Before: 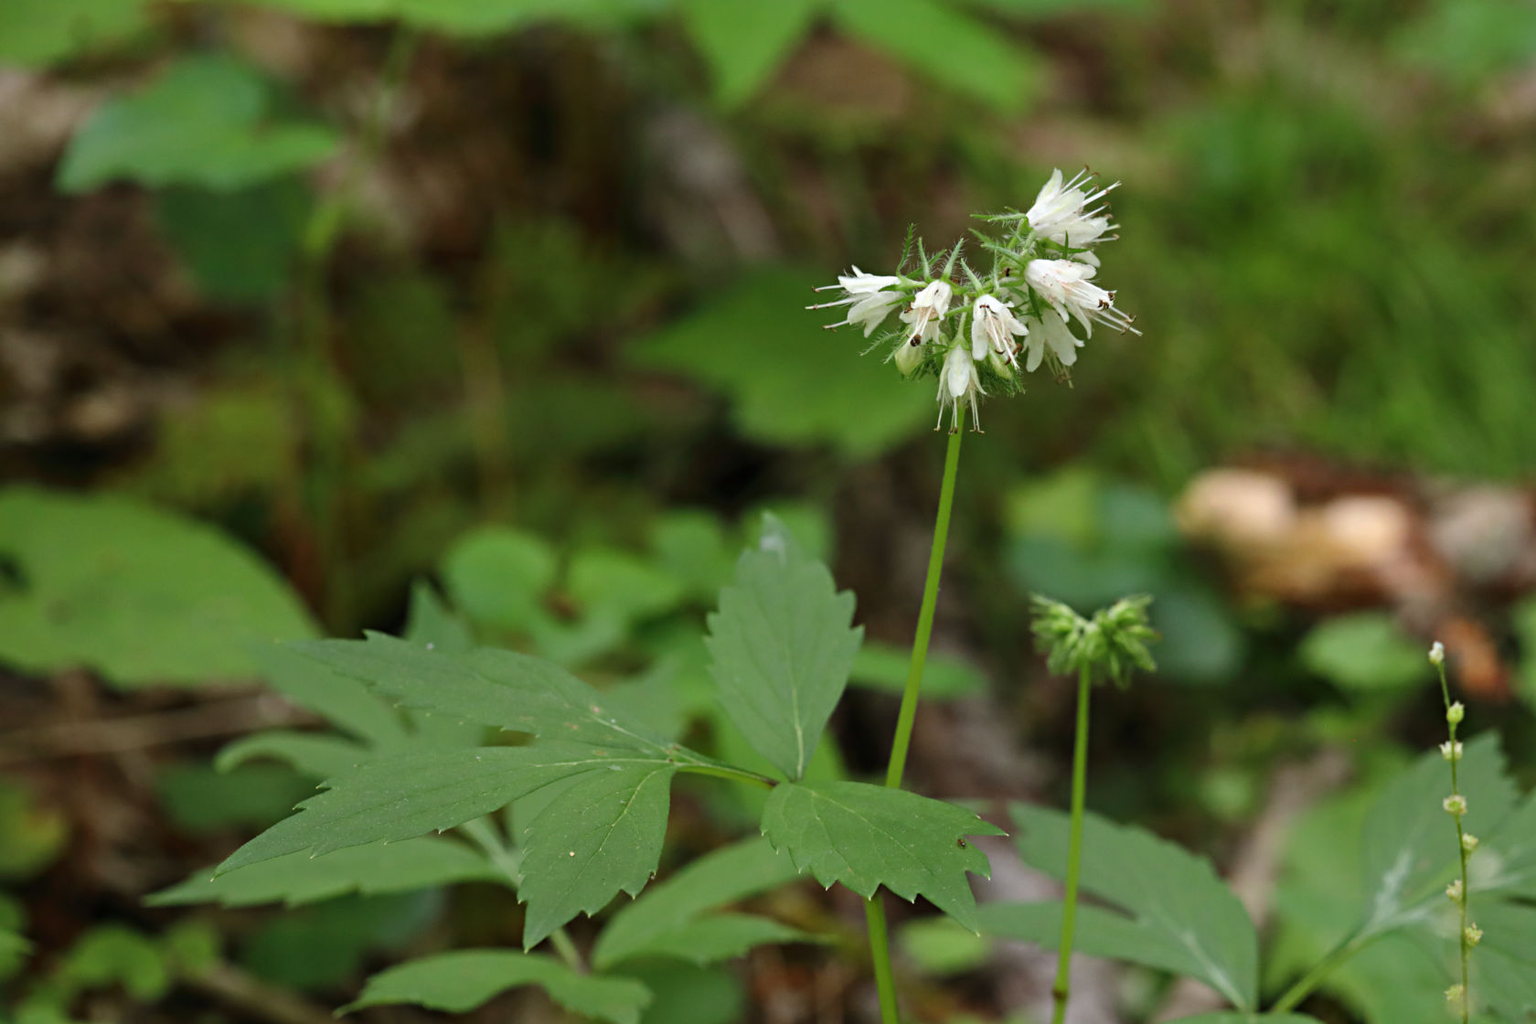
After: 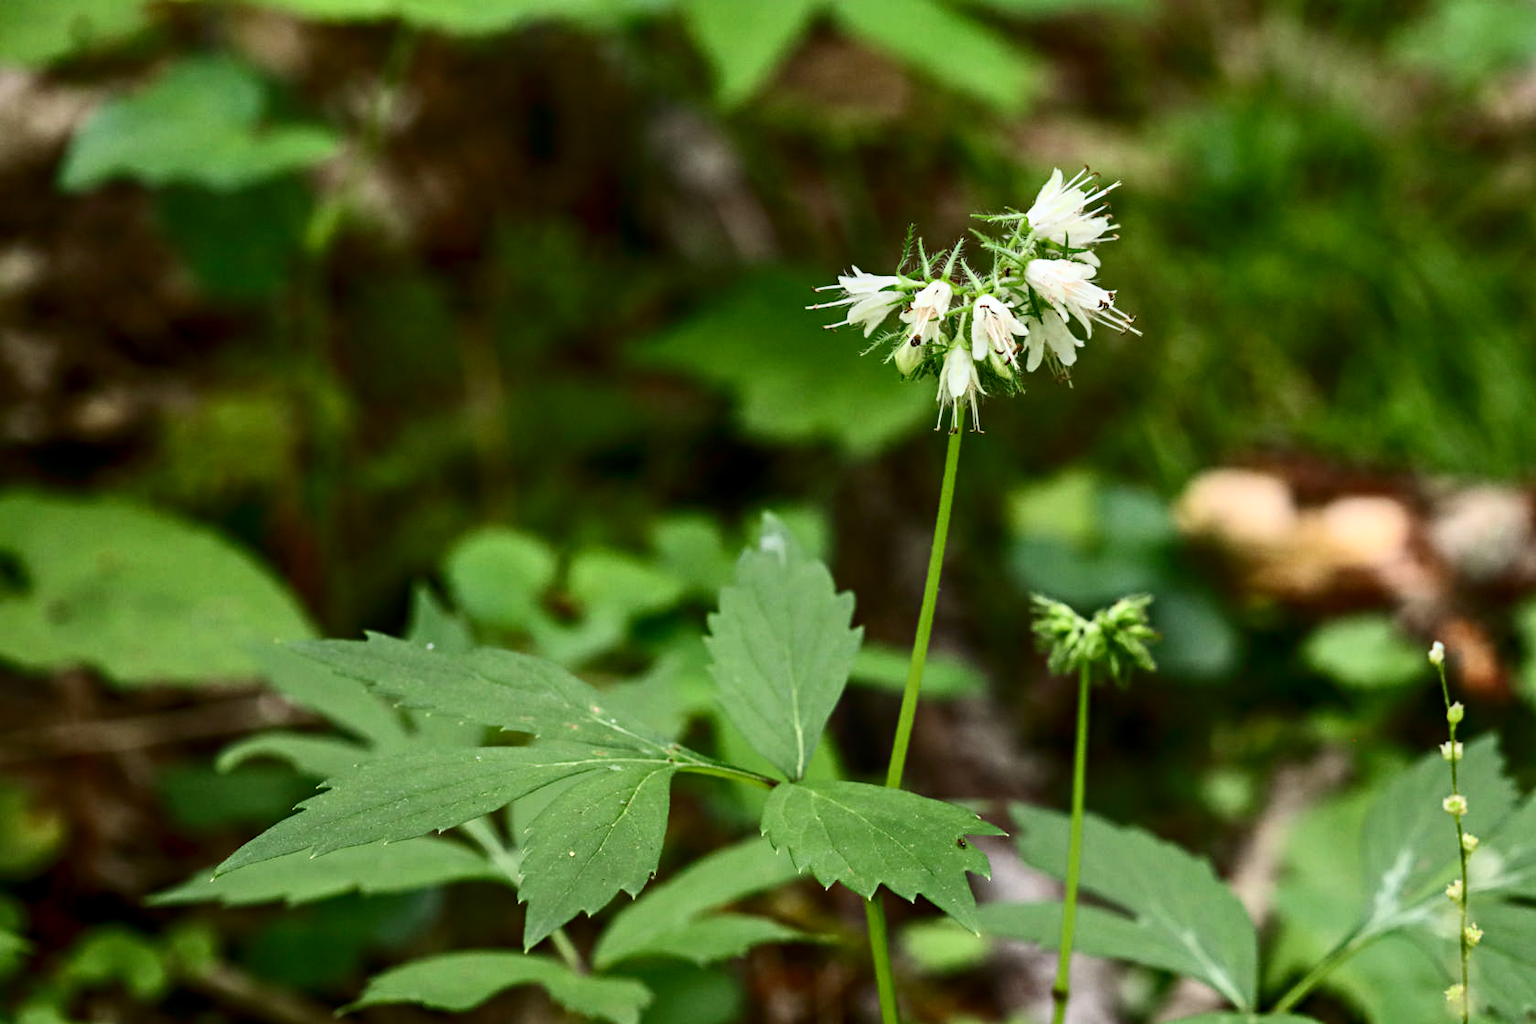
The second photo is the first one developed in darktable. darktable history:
local contrast: on, module defaults
contrast brightness saturation: contrast 0.397, brightness 0.106, saturation 0.207
